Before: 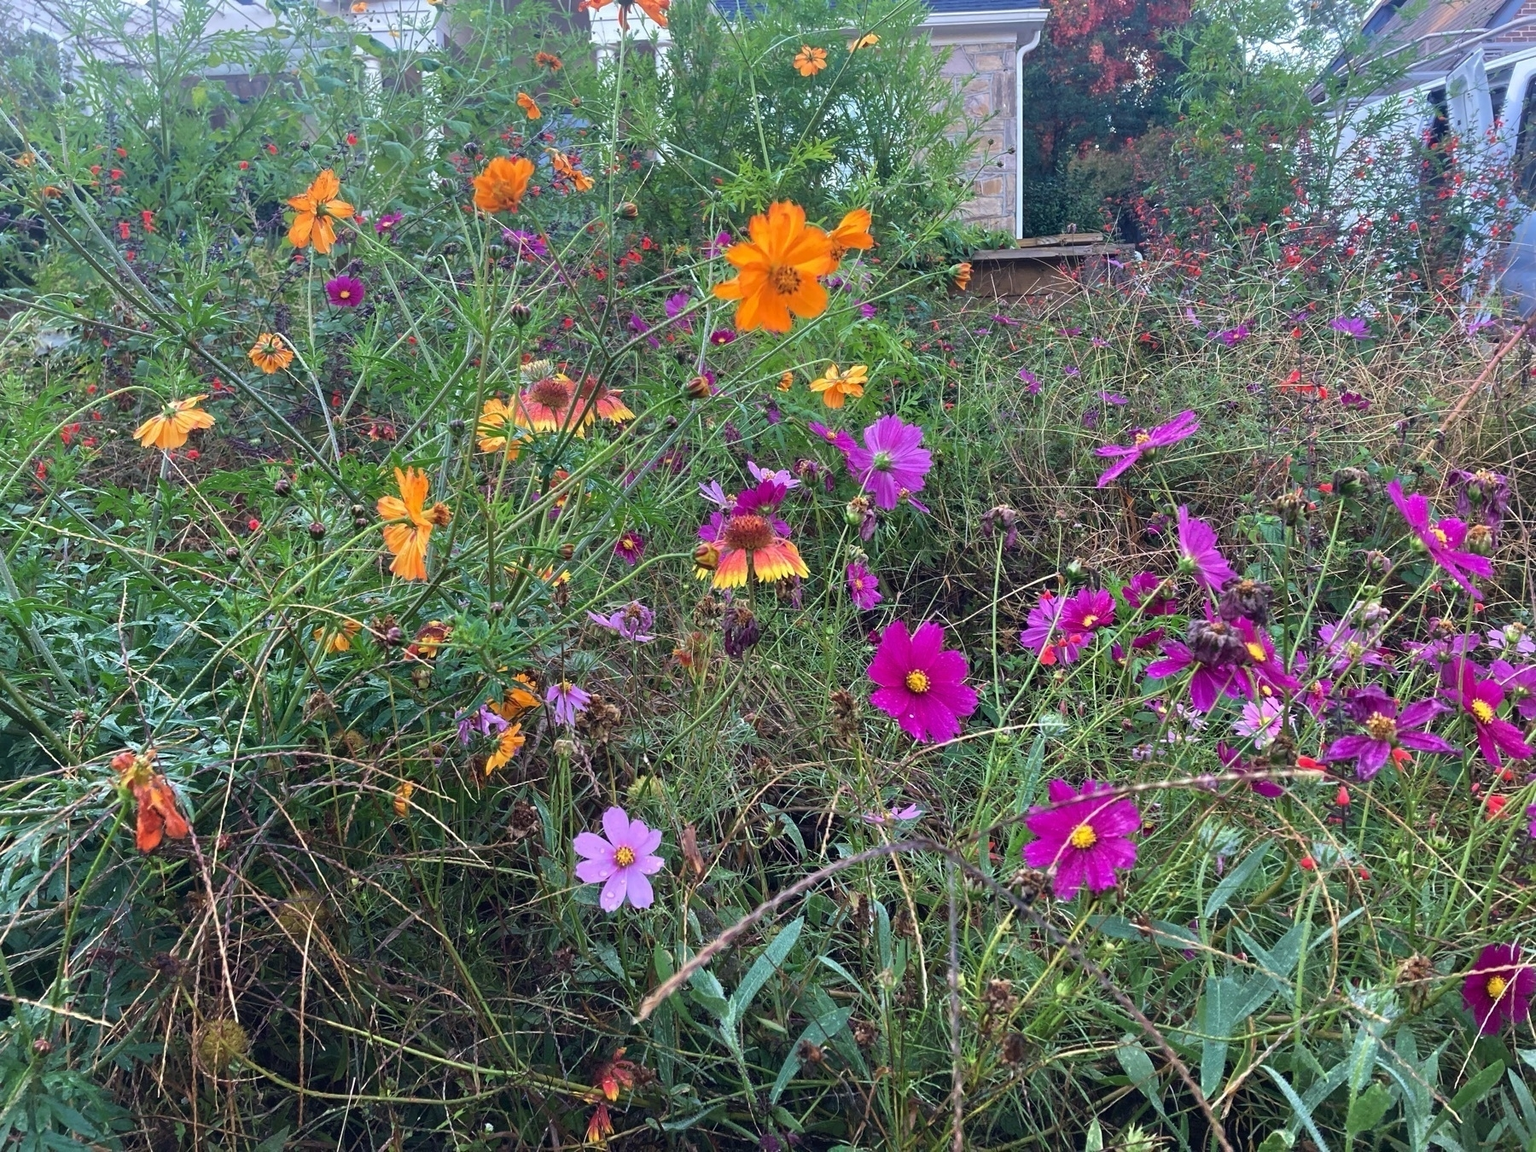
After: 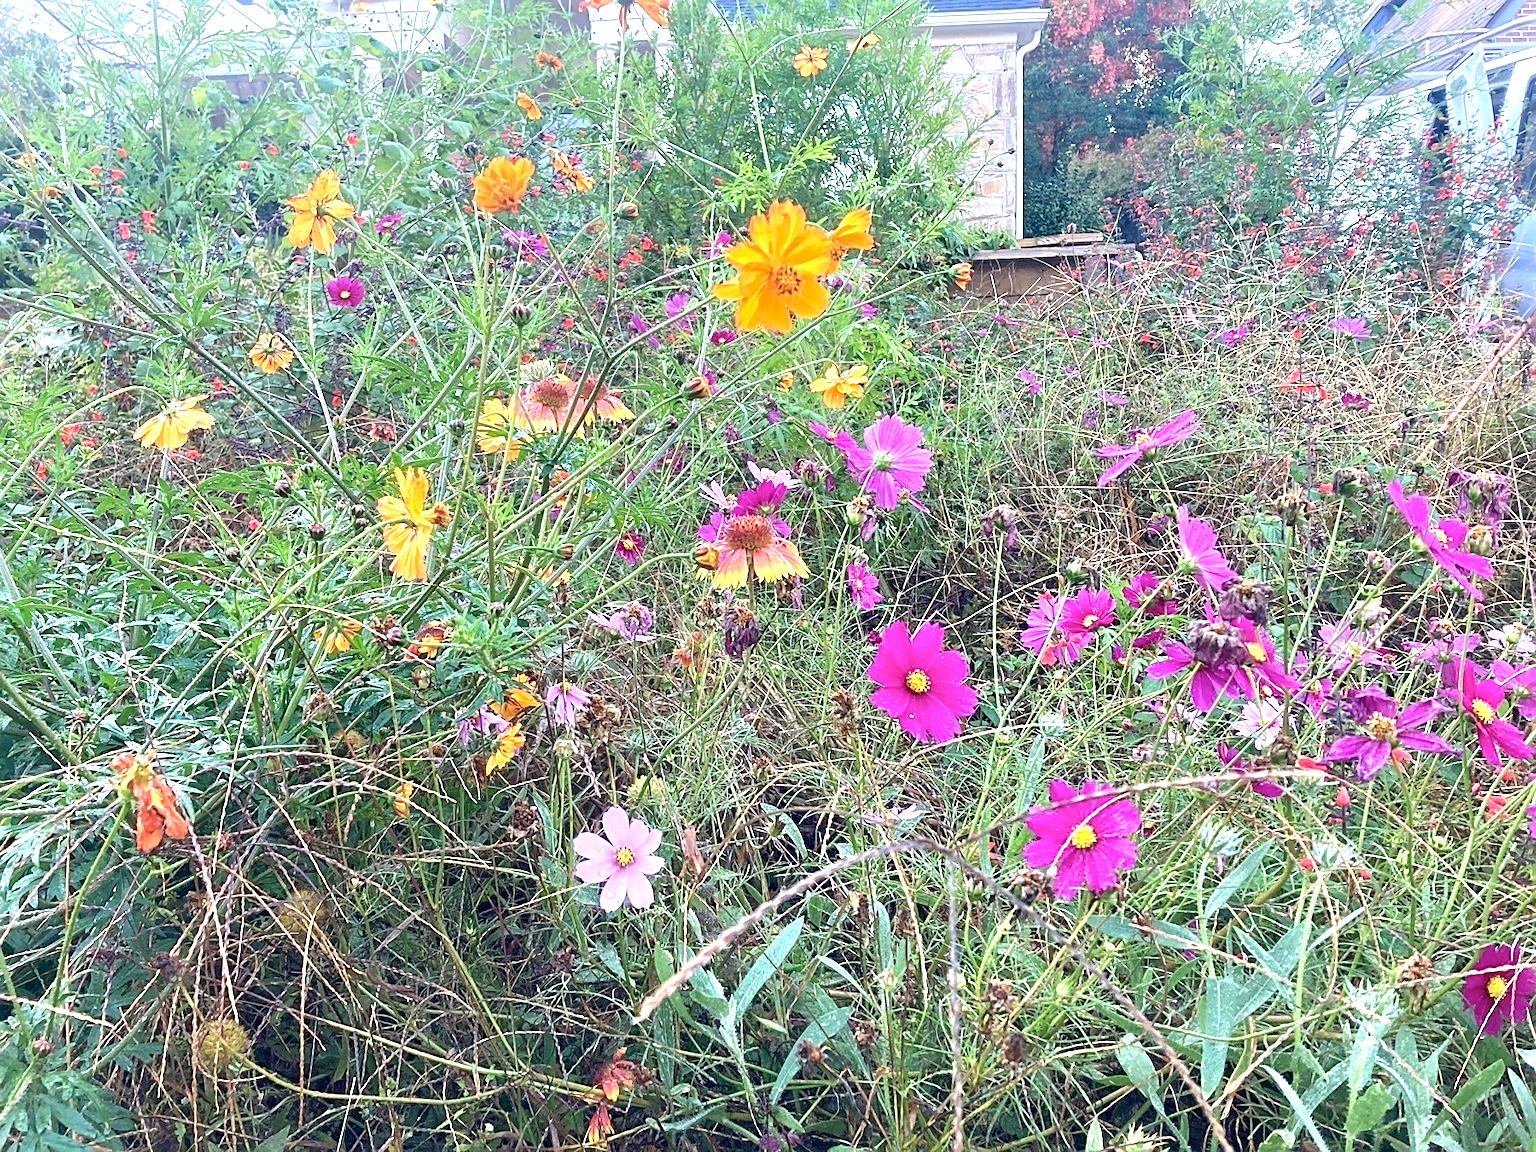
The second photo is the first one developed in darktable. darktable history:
exposure: black level correction 0.001, exposure 0.955 EV, compensate exposure bias true, compensate highlight preservation false
sharpen: on, module defaults
local contrast: mode bilateral grid, contrast 20, coarseness 50, detail 120%, midtone range 0.2
